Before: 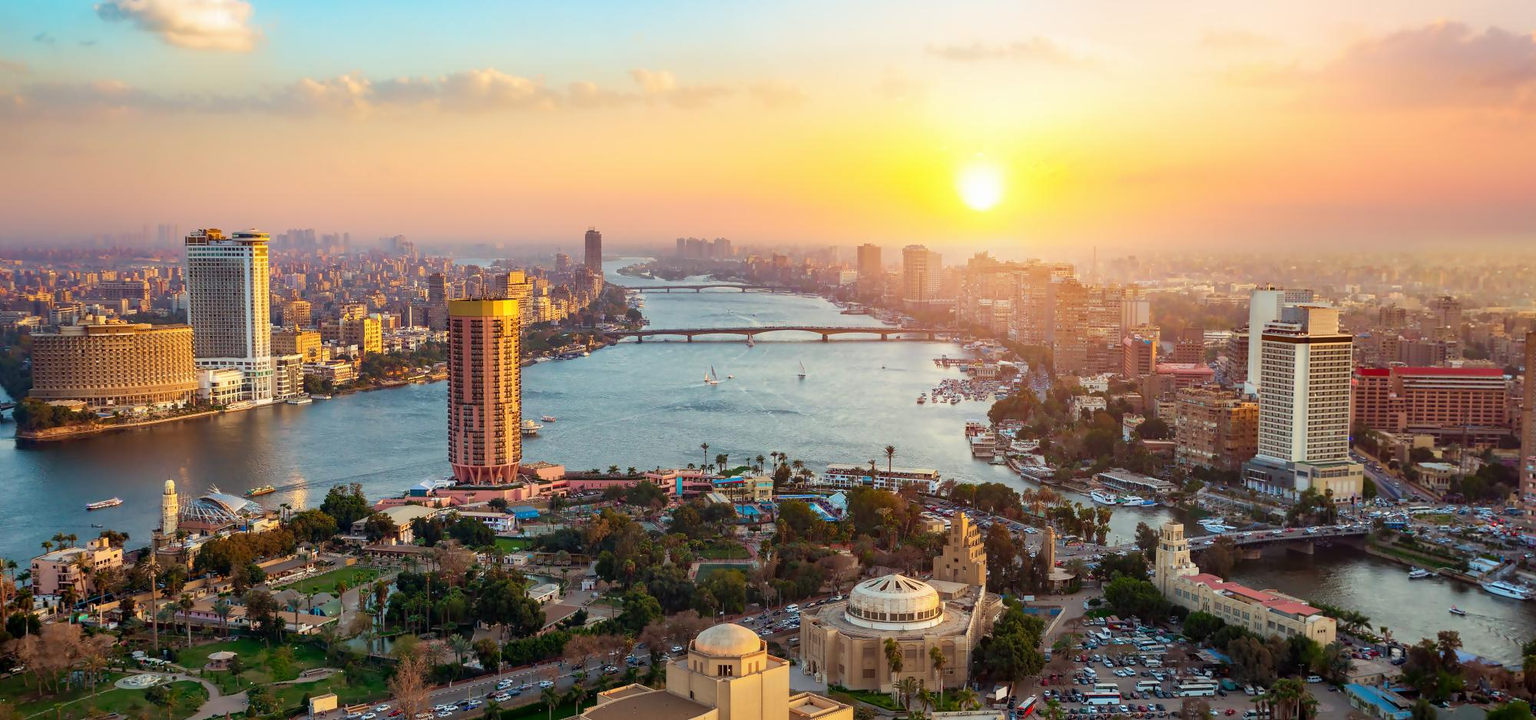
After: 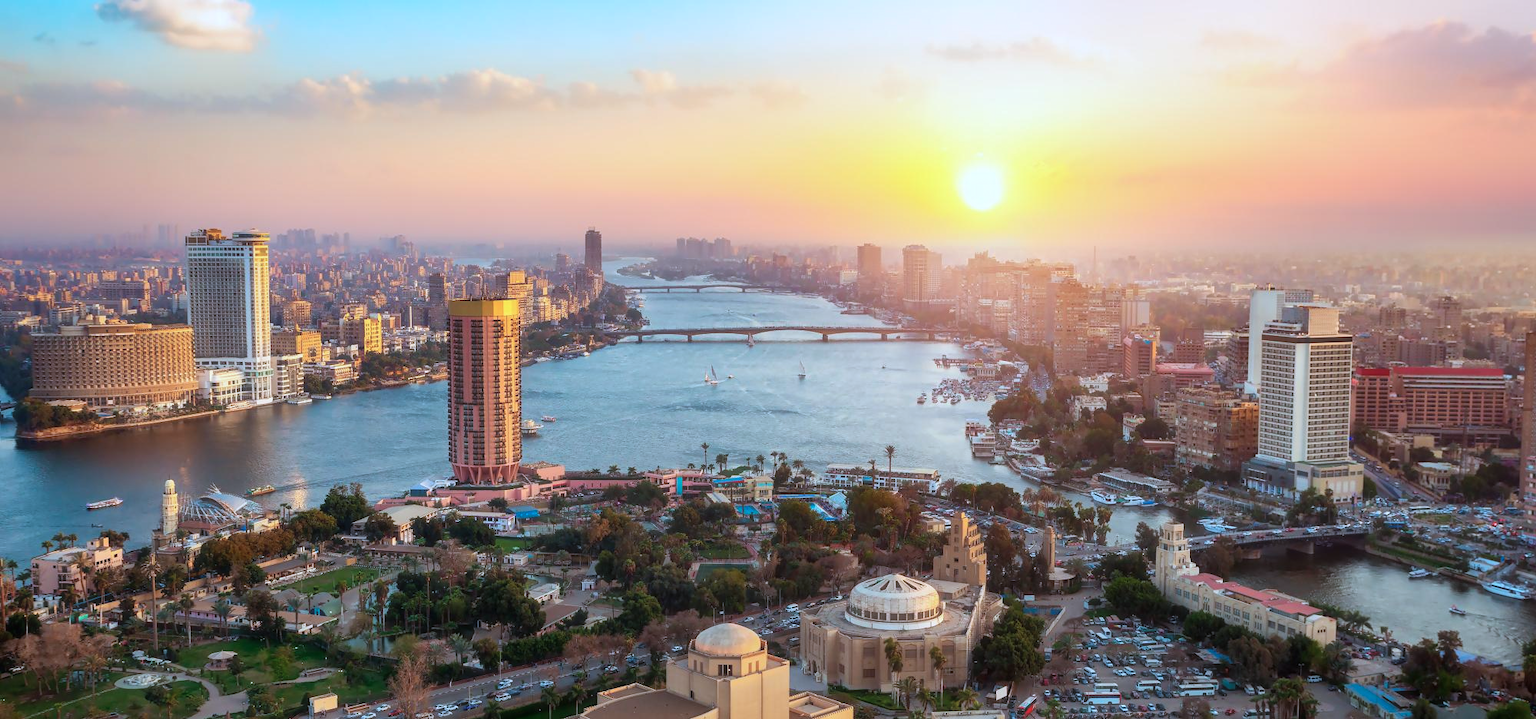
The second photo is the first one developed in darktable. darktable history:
color balance: on, module defaults
haze removal: strength -0.09, distance 0.358, compatibility mode true, adaptive false
color correction: highlights a* -2.24, highlights b* -18.1
